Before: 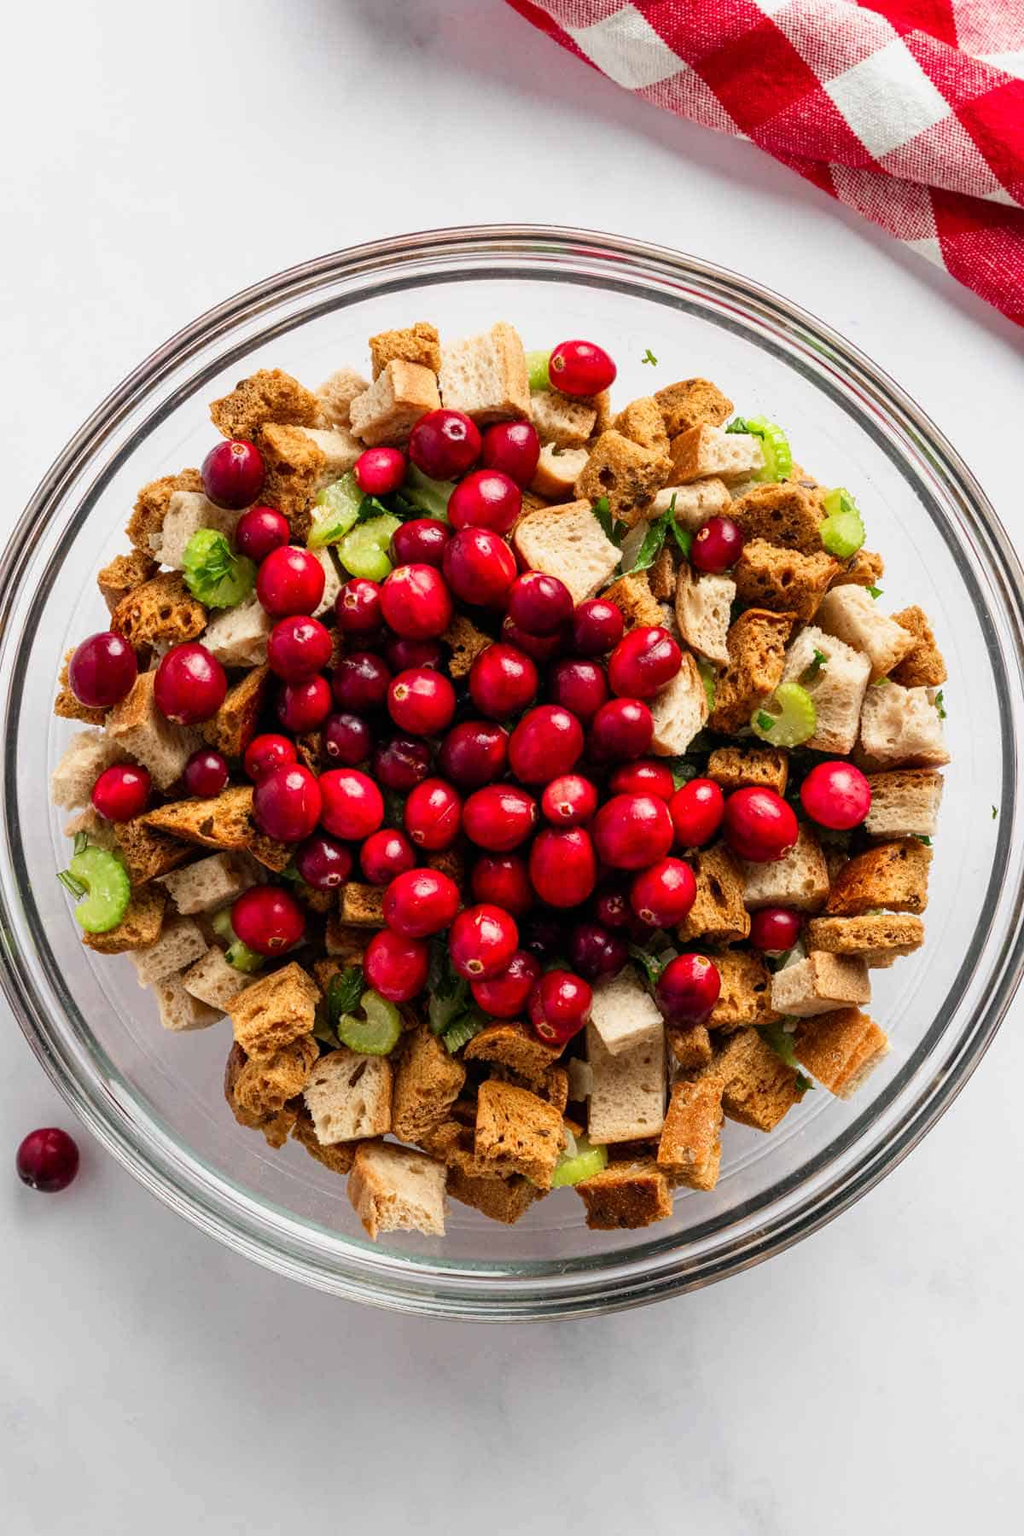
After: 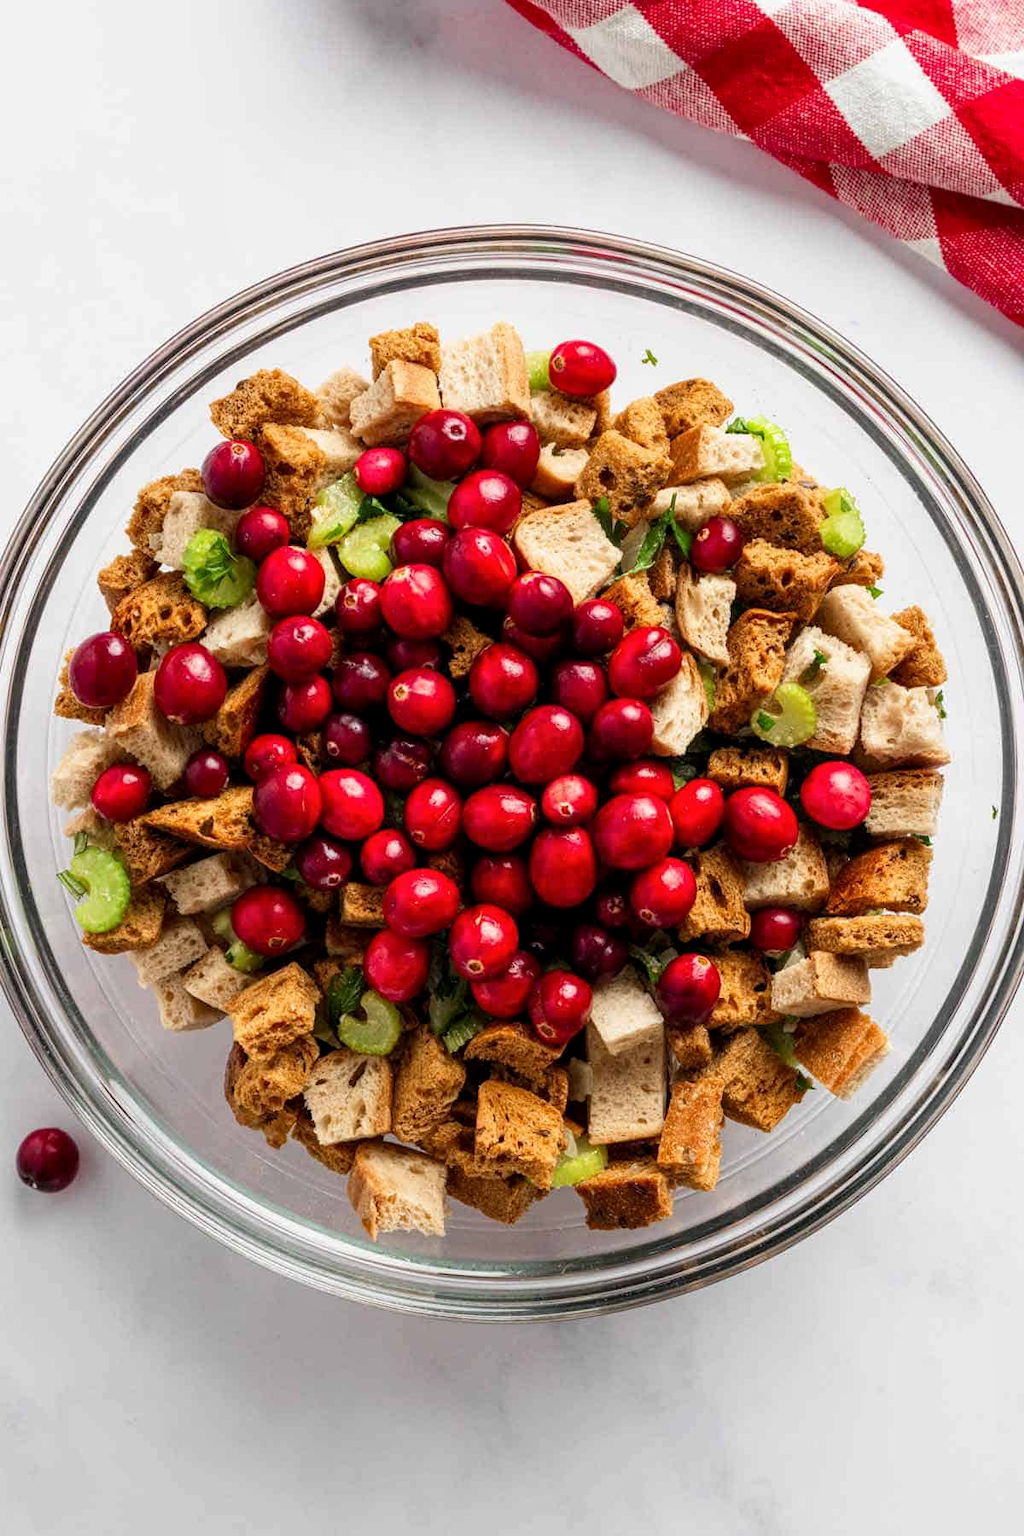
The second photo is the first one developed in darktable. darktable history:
white balance: emerald 1
local contrast: highlights 100%, shadows 100%, detail 120%, midtone range 0.2
